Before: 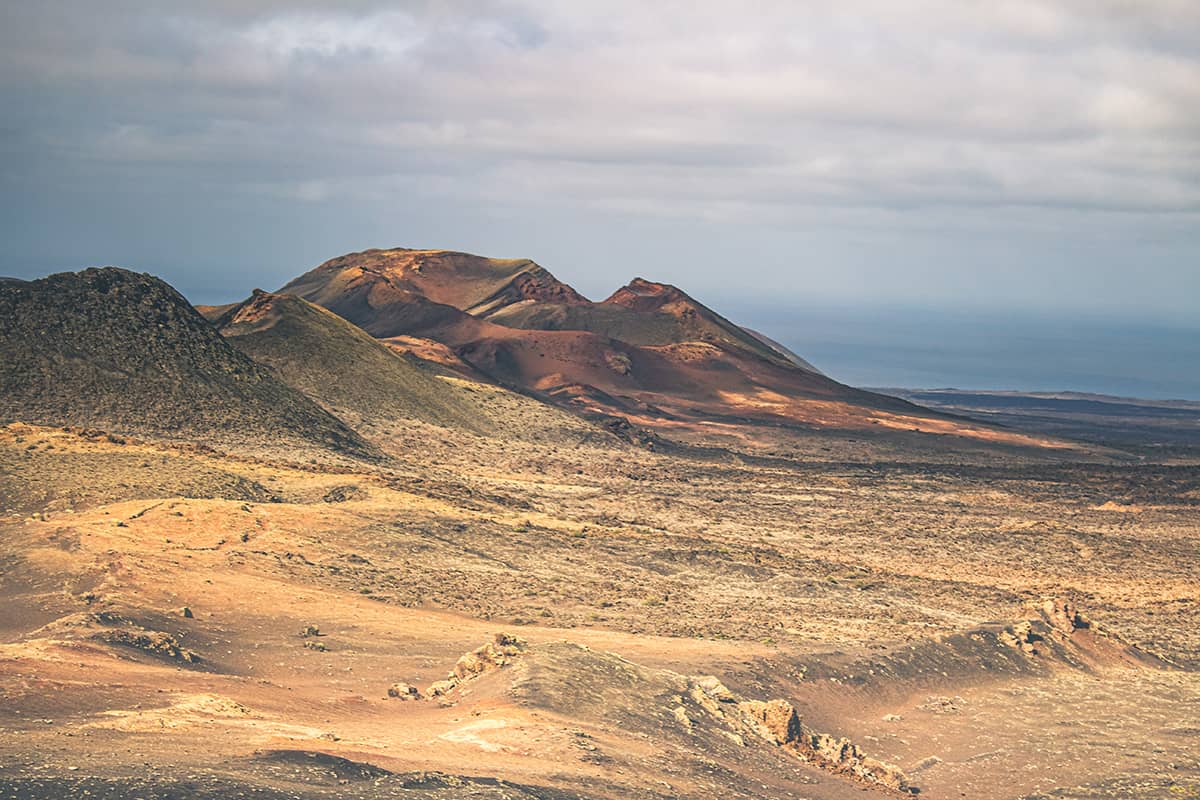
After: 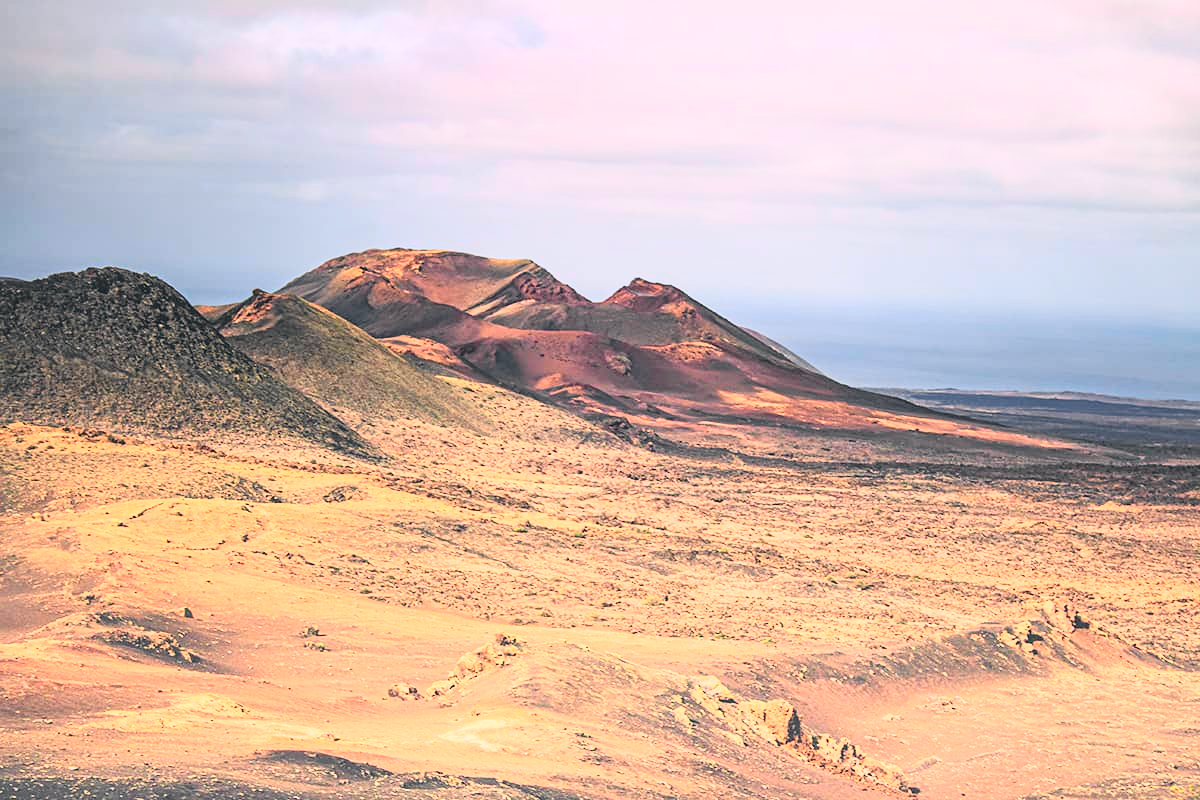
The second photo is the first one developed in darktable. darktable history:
tone curve: curves: ch0 [(0, 0) (0.131, 0.094) (0.326, 0.386) (0.481, 0.623) (0.593, 0.764) (0.812, 0.933) (1, 0.974)]; ch1 [(0, 0) (0.366, 0.367) (0.475, 0.453) (0.494, 0.493) (0.504, 0.497) (0.553, 0.584) (1, 1)]; ch2 [(0, 0) (0.333, 0.346) (0.375, 0.375) (0.424, 0.43) (0.476, 0.492) (0.502, 0.503) (0.533, 0.556) (0.566, 0.599) (0.614, 0.653) (1, 1)], color space Lab, independent channels, preserve colors none
tone equalizer: on, module defaults
white balance: red 1.05, blue 1.072
